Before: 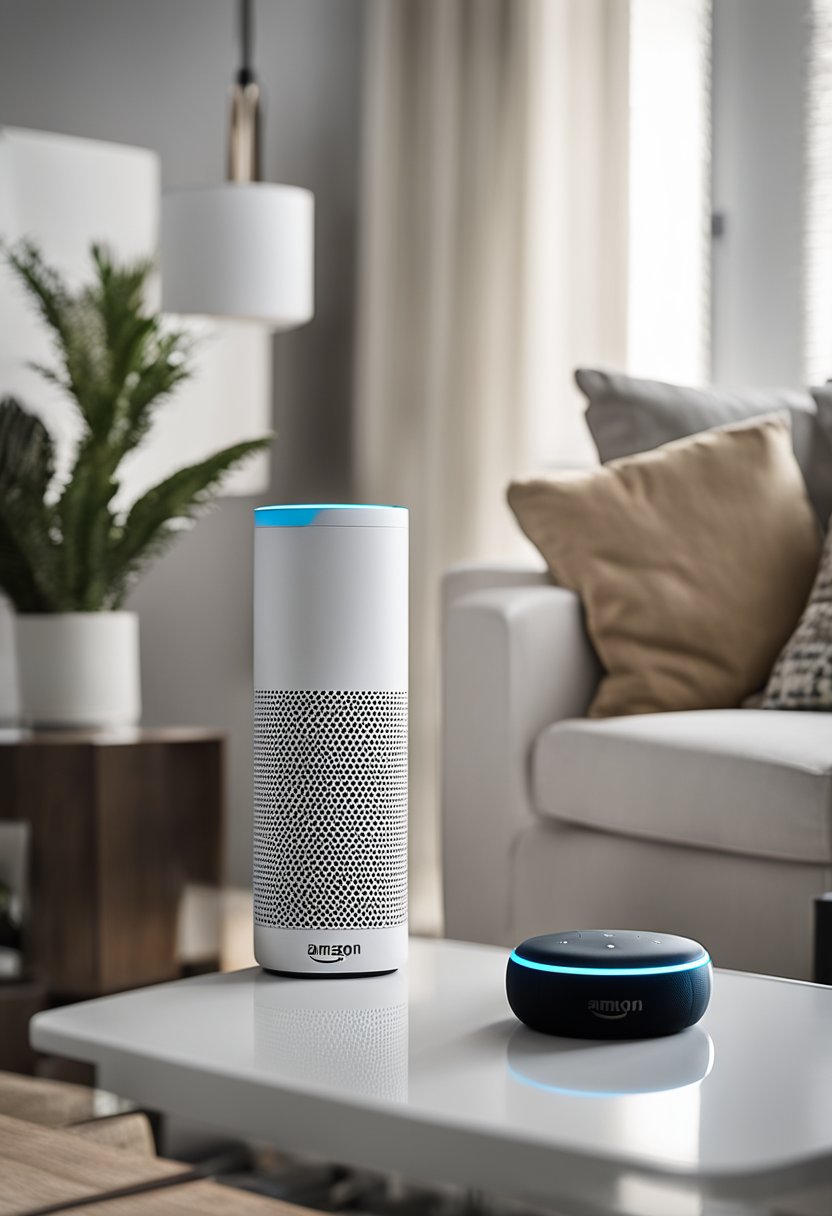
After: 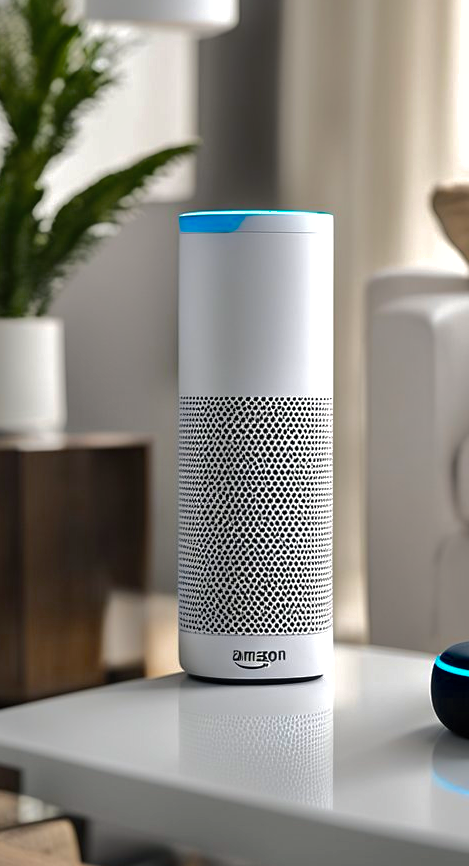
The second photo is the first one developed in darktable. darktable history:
color balance rgb: shadows lift › chroma 2.06%, shadows lift › hue 247.64°, perceptual saturation grading › global saturation 30.725%, perceptual brilliance grading › highlights 17.961%, perceptual brilliance grading › mid-tones 30.738%, perceptual brilliance grading › shadows -31.013%, saturation formula JzAzBz (2021)
crop: left 9.074%, top 24.212%, right 34.512%, bottom 4.553%
shadows and highlights: shadows 39.44, highlights -59.72
